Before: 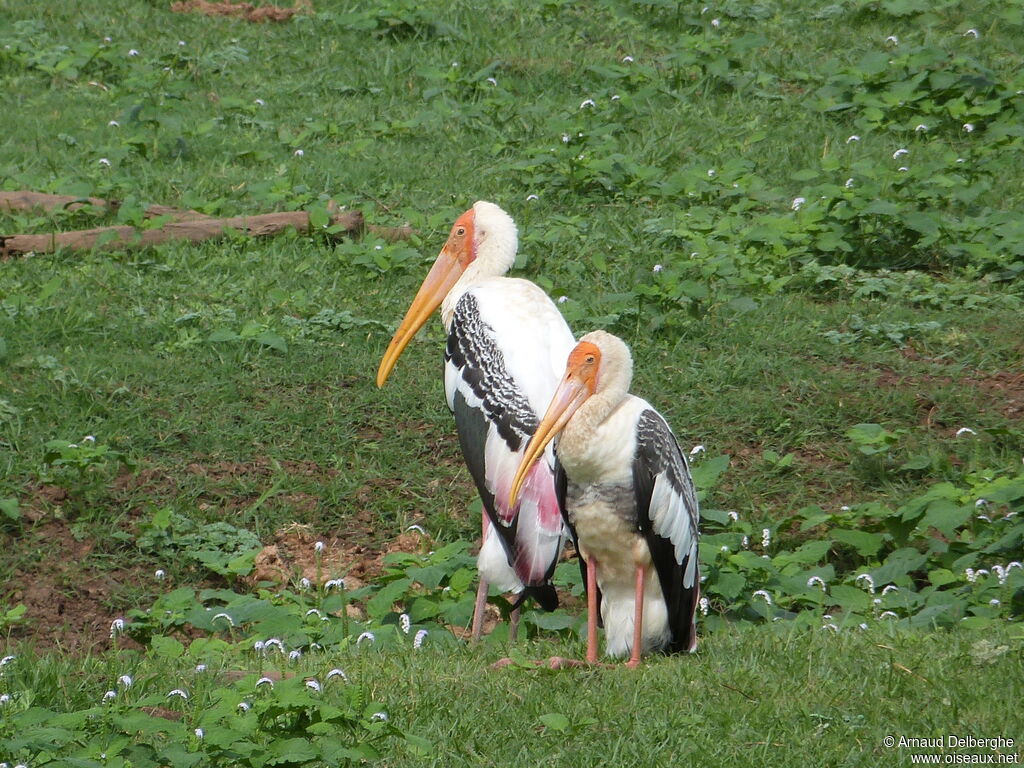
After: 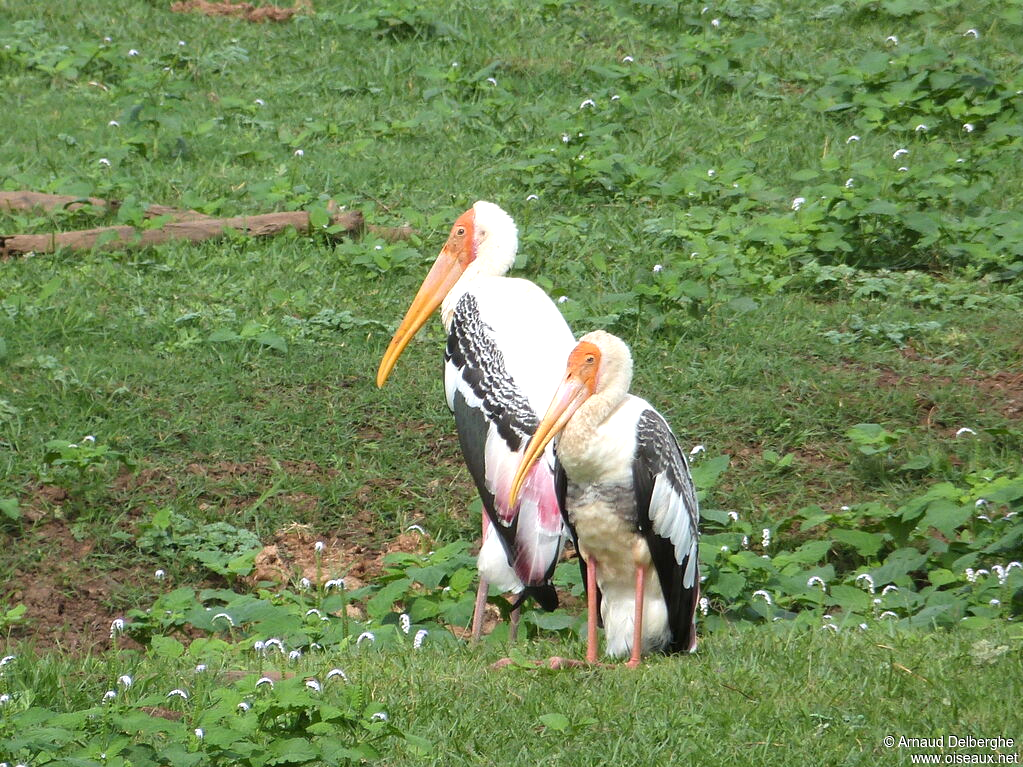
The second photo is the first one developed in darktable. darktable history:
exposure: black level correction 0, exposure 0.498 EV, compensate highlight preservation false
crop: left 0.094%
